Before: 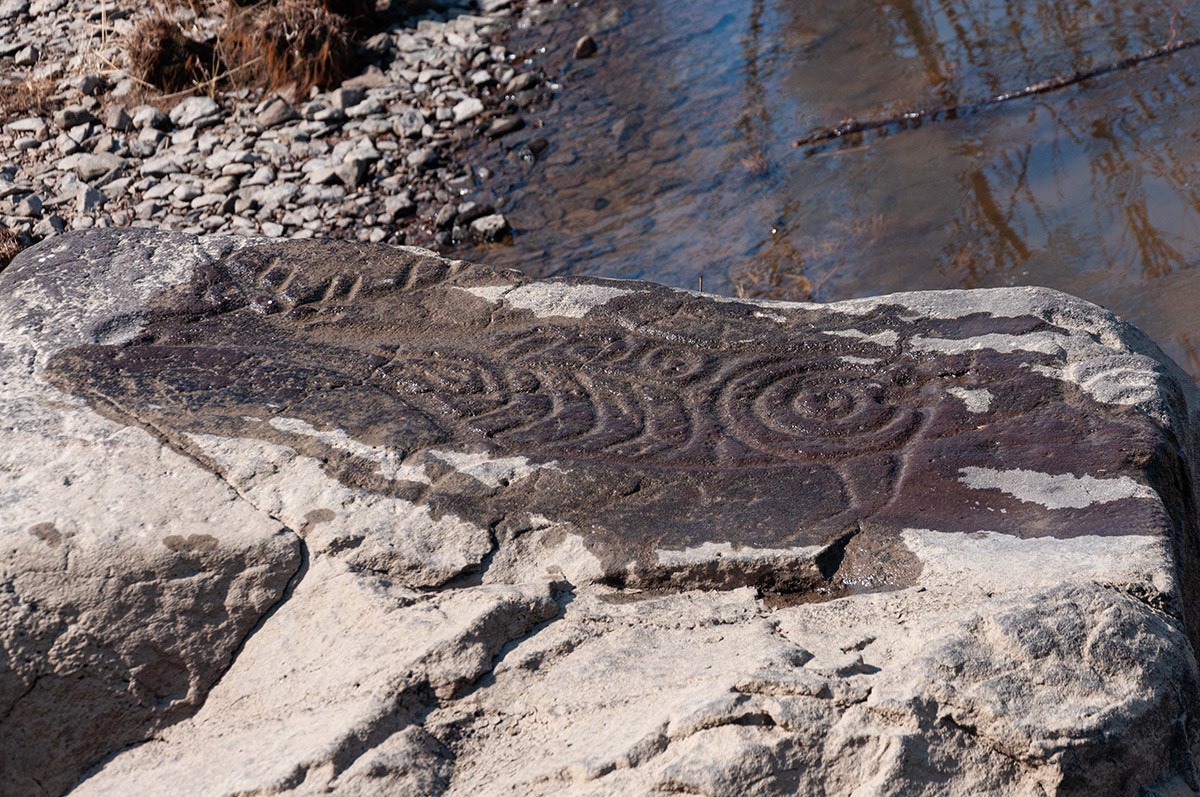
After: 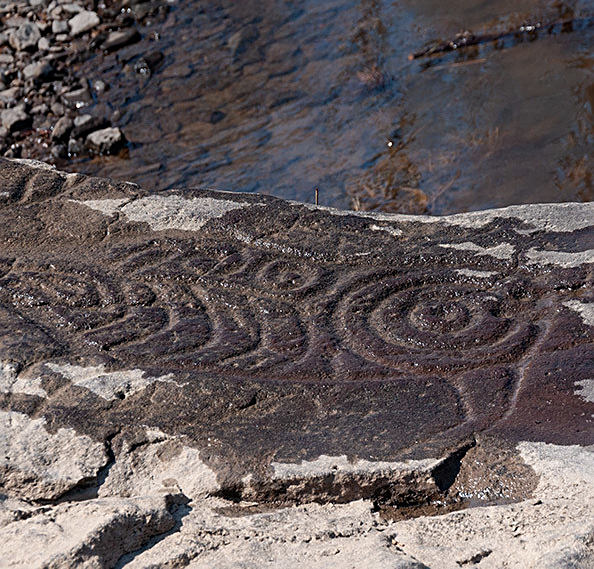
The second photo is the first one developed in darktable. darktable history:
crop: left 32.075%, top 10.976%, right 18.355%, bottom 17.596%
sharpen: on, module defaults
graduated density: on, module defaults
